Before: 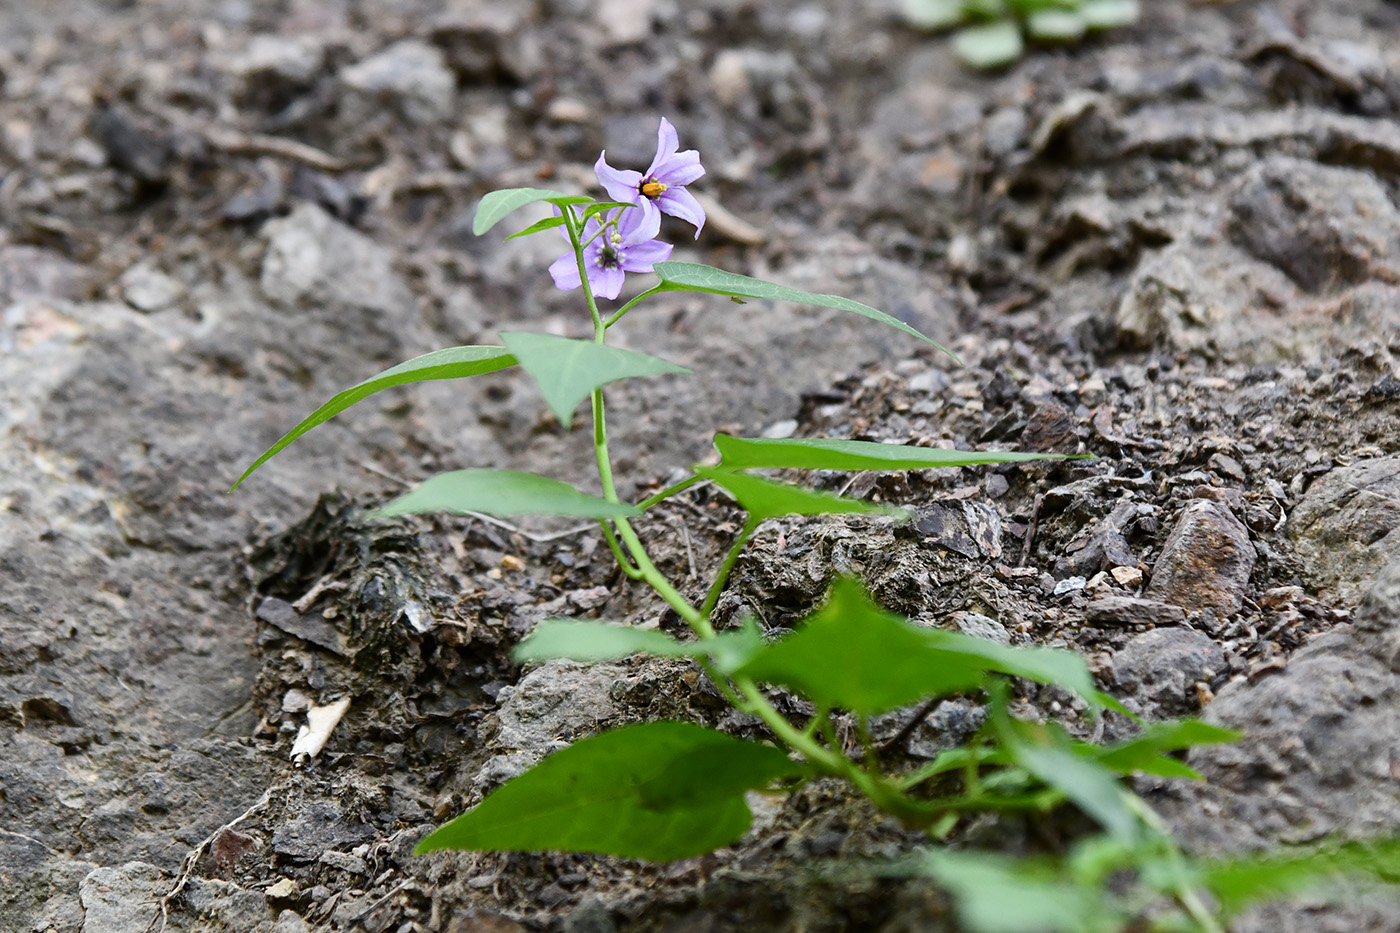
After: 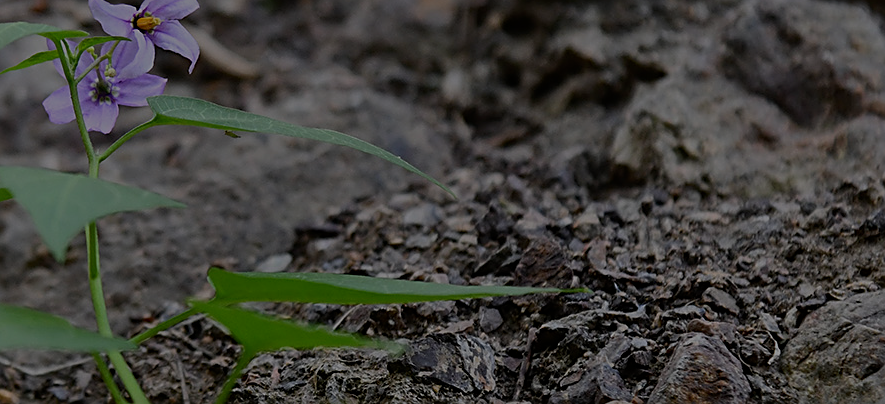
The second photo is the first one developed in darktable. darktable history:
color correction: highlights b* 0.002, saturation 1.11
crop: left 36.152%, top 17.882%, right 0.591%, bottom 38.757%
sharpen: amount 0.495
exposure: exposure -2.043 EV, compensate highlight preservation false
